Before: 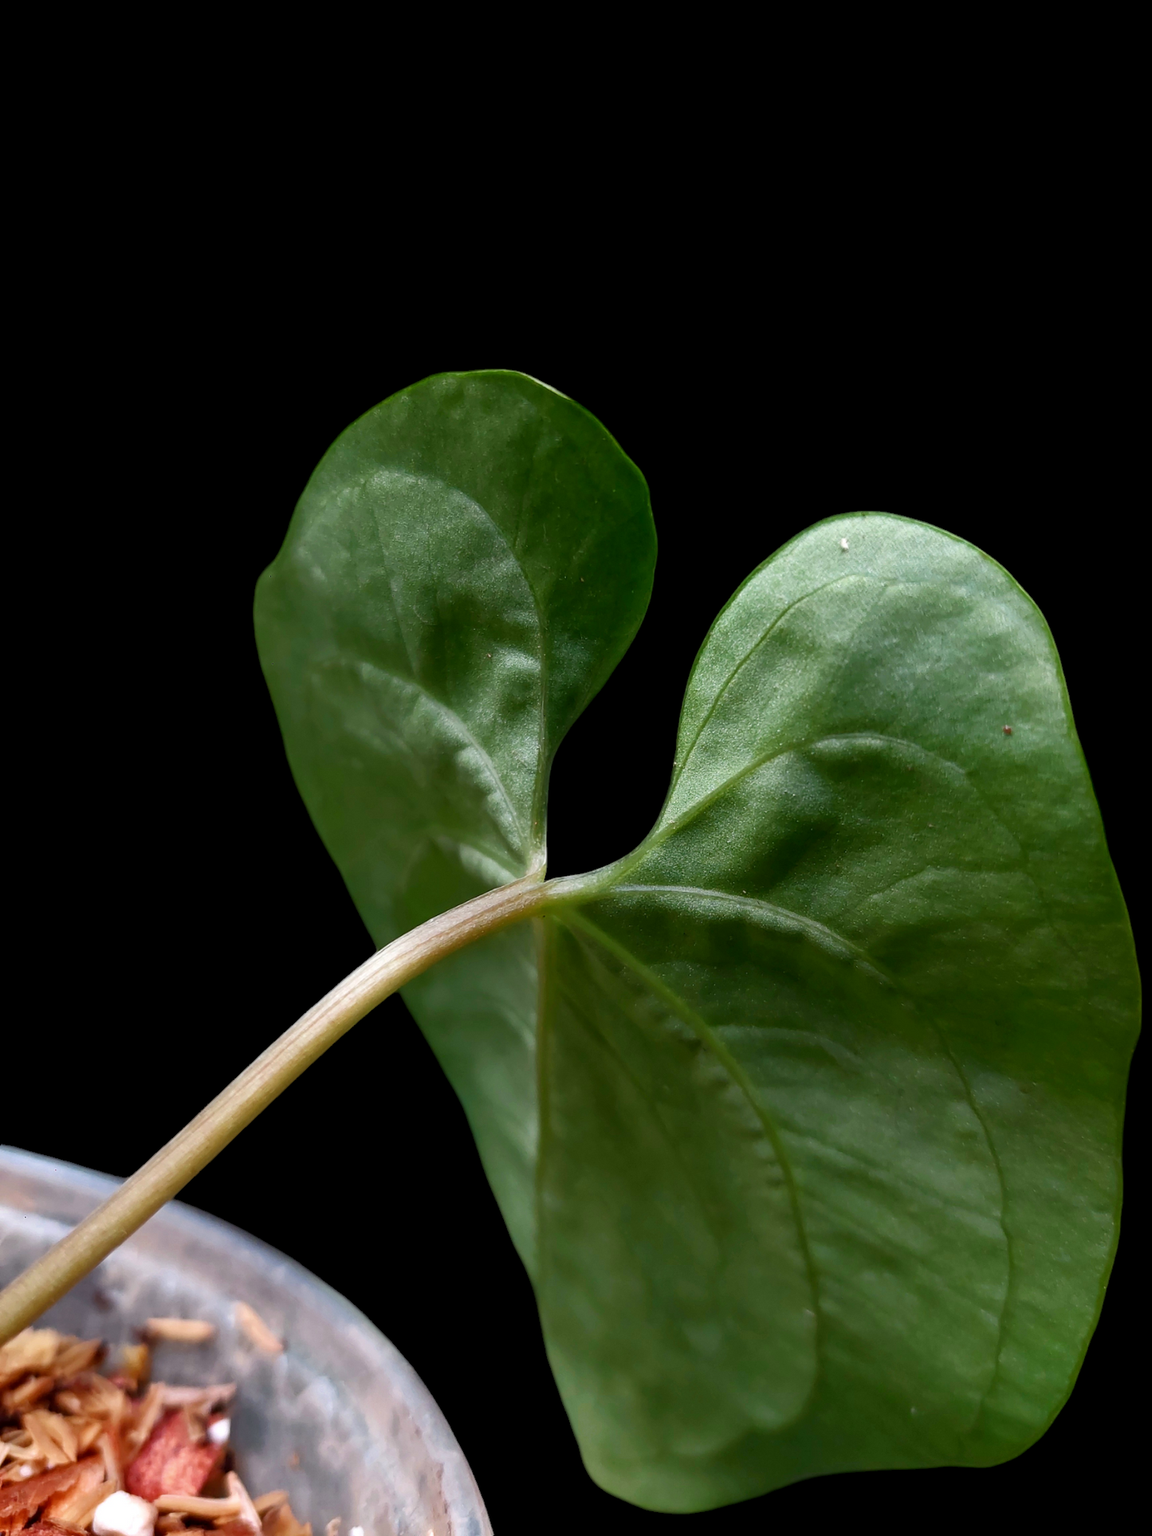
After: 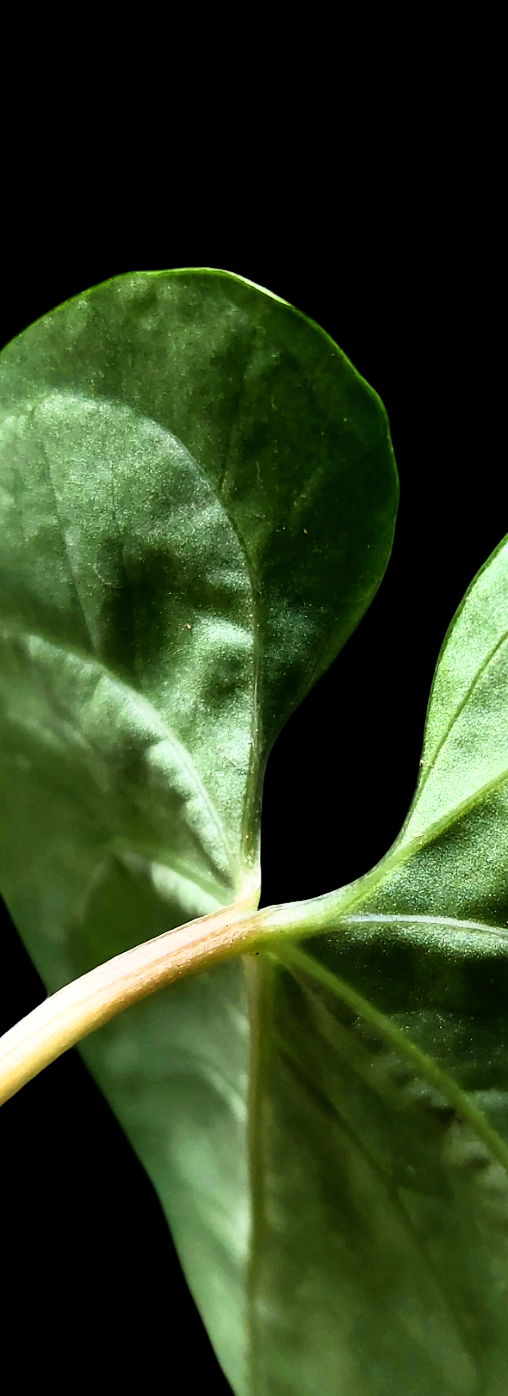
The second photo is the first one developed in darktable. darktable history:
crop and rotate: left 29.476%, top 10.214%, right 35.32%, bottom 17.333%
rgb curve: curves: ch0 [(0, 0) (0.21, 0.15) (0.24, 0.21) (0.5, 0.75) (0.75, 0.96) (0.89, 0.99) (1, 1)]; ch1 [(0, 0.02) (0.21, 0.13) (0.25, 0.2) (0.5, 0.67) (0.75, 0.9) (0.89, 0.97) (1, 1)]; ch2 [(0, 0.02) (0.21, 0.13) (0.25, 0.2) (0.5, 0.67) (0.75, 0.9) (0.89, 0.97) (1, 1)], compensate middle gray true
shadows and highlights: shadows 12, white point adjustment 1.2, soften with gaussian
